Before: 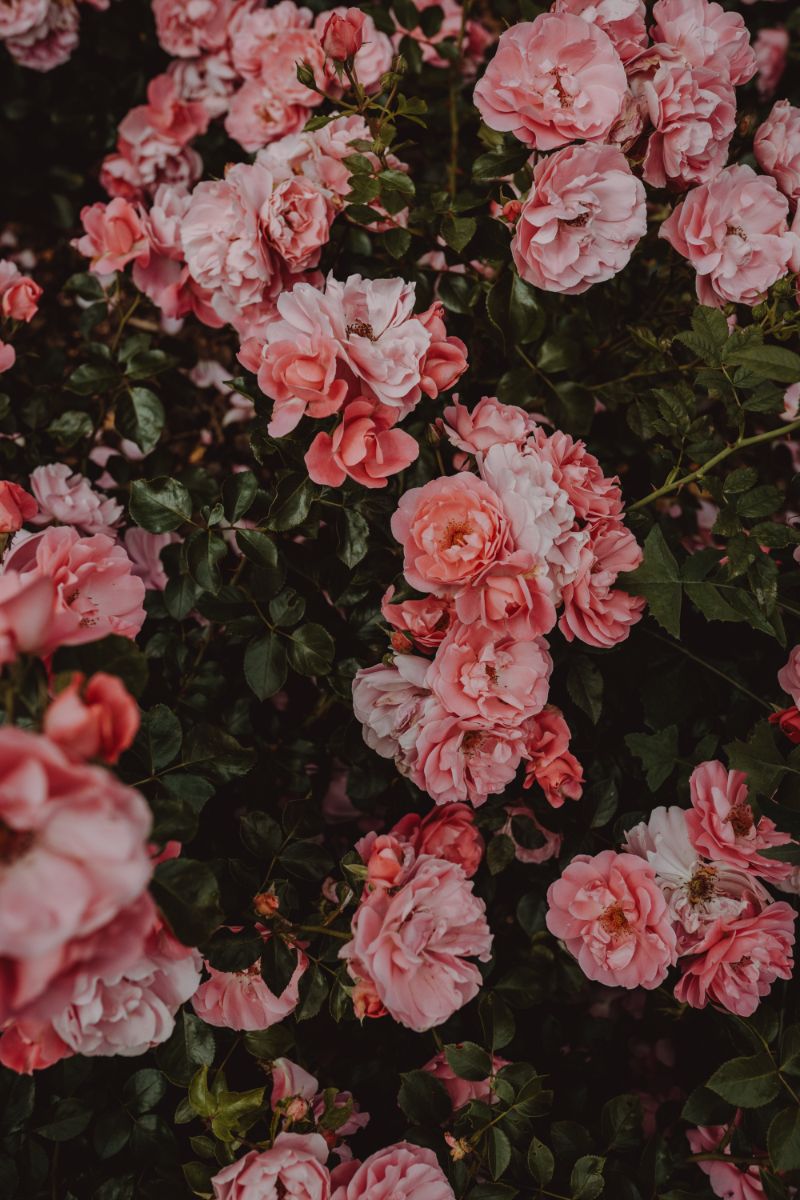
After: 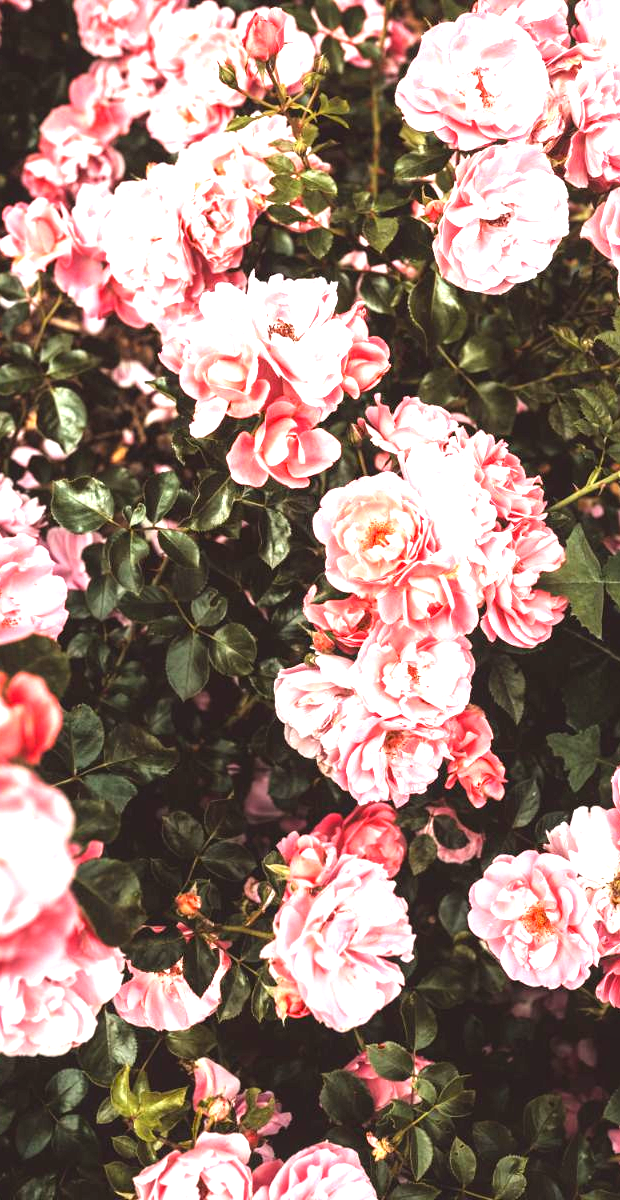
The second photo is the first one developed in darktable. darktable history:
crop: left 9.853%, right 12.582%
exposure: exposure 2.016 EV, compensate exposure bias true, compensate highlight preservation false
tone equalizer: -8 EV -0.741 EV, -7 EV -0.67 EV, -6 EV -0.585 EV, -5 EV -0.399 EV, -3 EV 0.384 EV, -2 EV 0.6 EV, -1 EV 0.695 EV, +0 EV 0.728 EV
